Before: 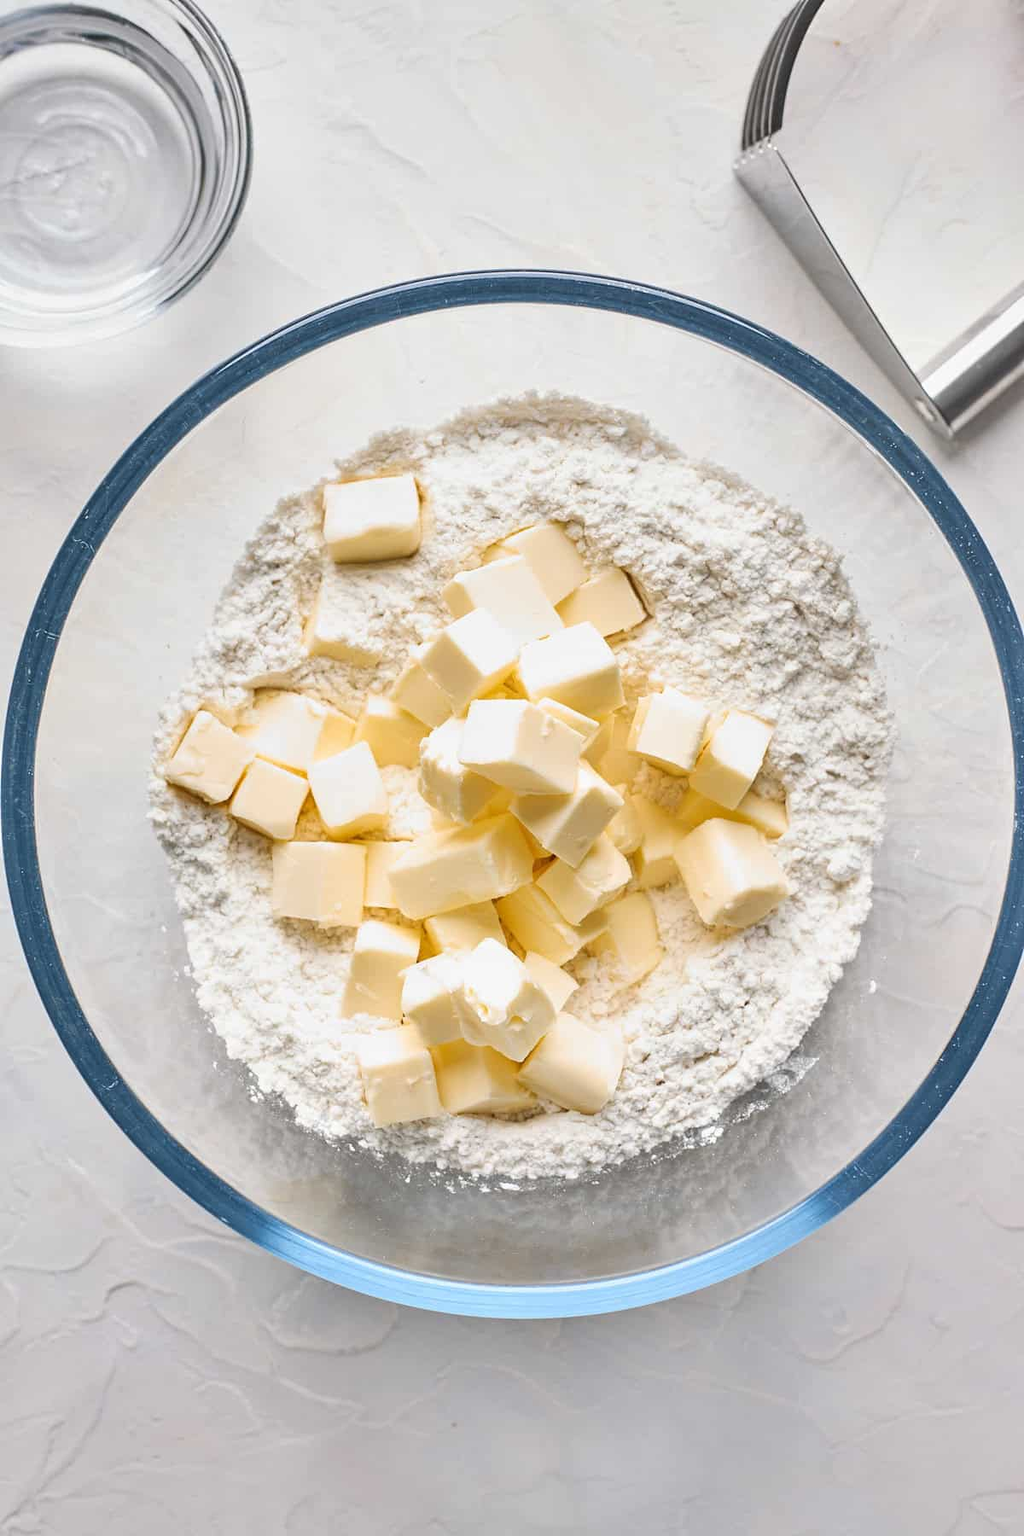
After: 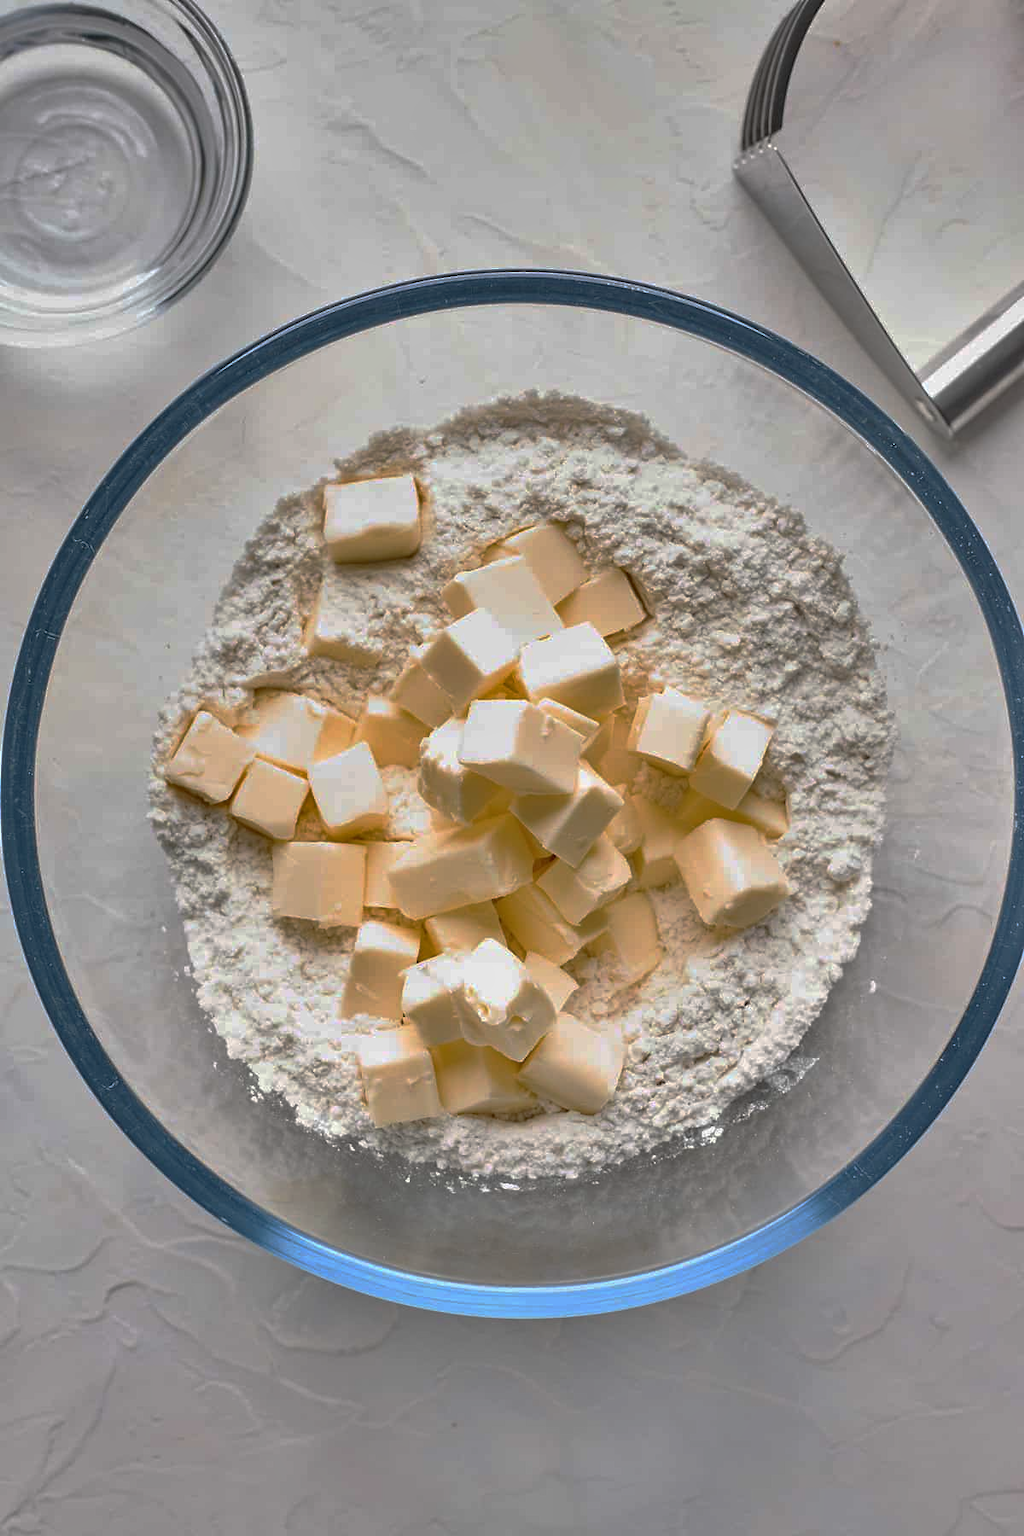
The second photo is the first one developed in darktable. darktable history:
base curve: curves: ch0 [(0, 0) (0.841, 0.609) (1, 1)], preserve colors none
shadows and highlights: soften with gaussian
